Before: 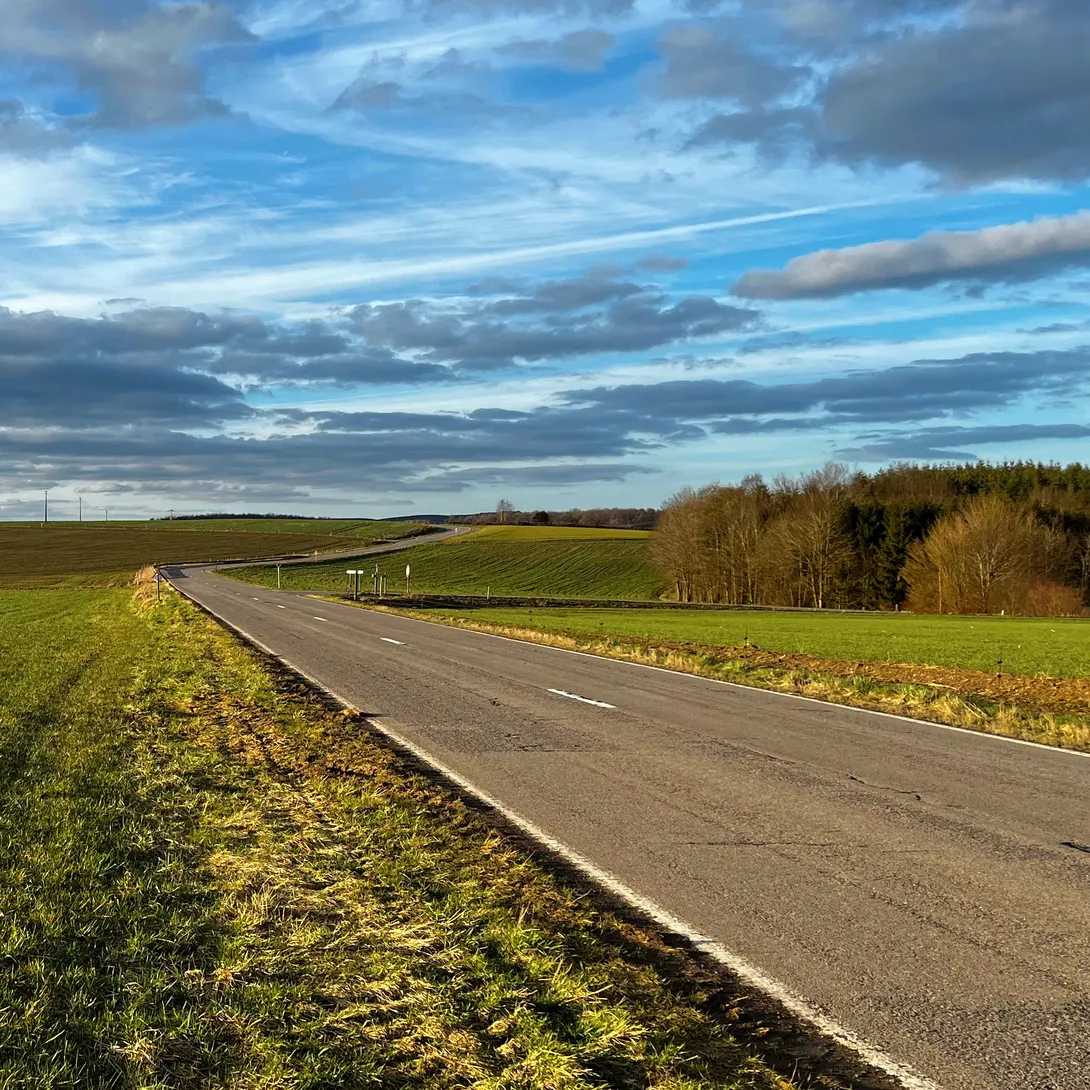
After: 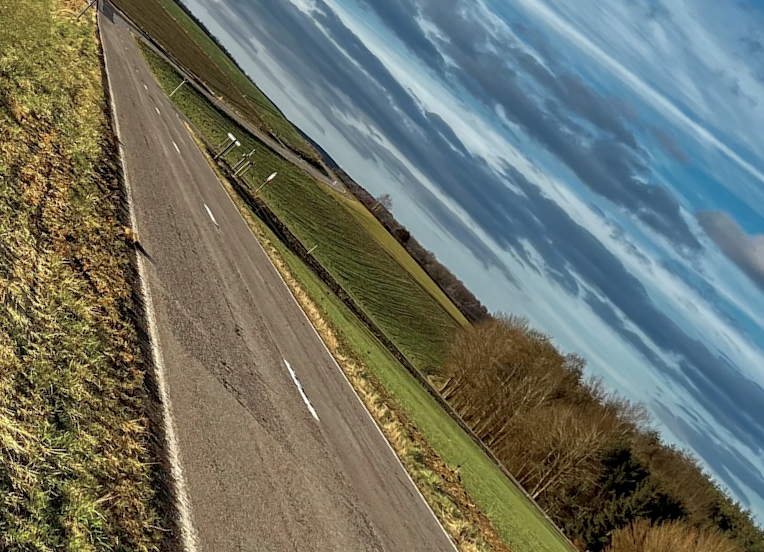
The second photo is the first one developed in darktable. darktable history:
shadows and highlights: on, module defaults
color zones: curves: ch0 [(0, 0.5) (0.125, 0.4) (0.25, 0.5) (0.375, 0.4) (0.5, 0.4) (0.625, 0.35) (0.75, 0.35) (0.875, 0.5)]; ch1 [(0, 0.35) (0.125, 0.45) (0.25, 0.35) (0.375, 0.35) (0.5, 0.35) (0.625, 0.35) (0.75, 0.45) (0.875, 0.35)]; ch2 [(0, 0.6) (0.125, 0.5) (0.25, 0.5) (0.375, 0.6) (0.5, 0.6) (0.625, 0.5) (0.75, 0.5) (0.875, 0.5)]
crop and rotate: angle -45.82°, top 16.705%, right 0.84%, bottom 11.614%
local contrast: detail 130%
